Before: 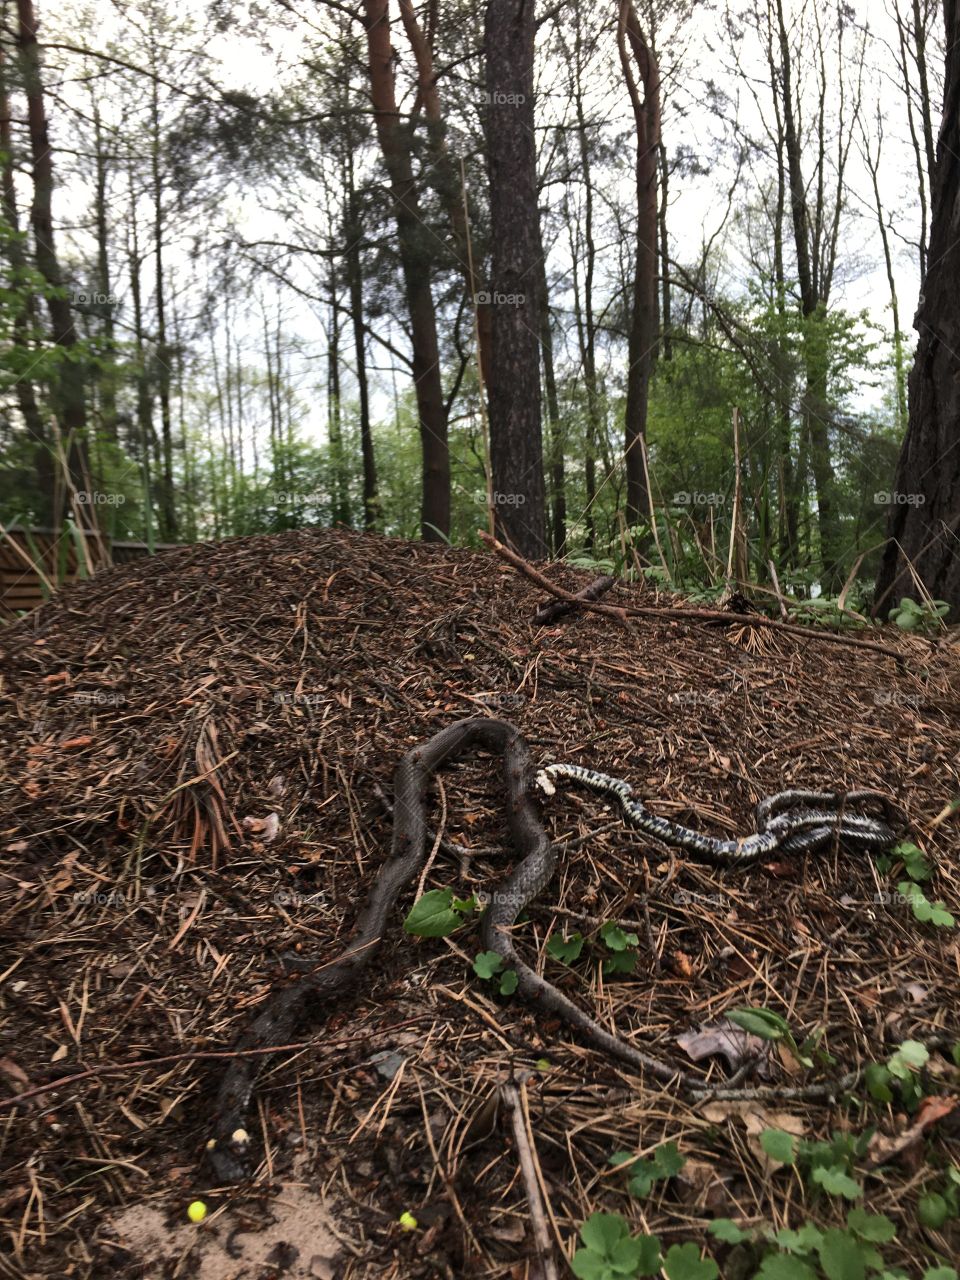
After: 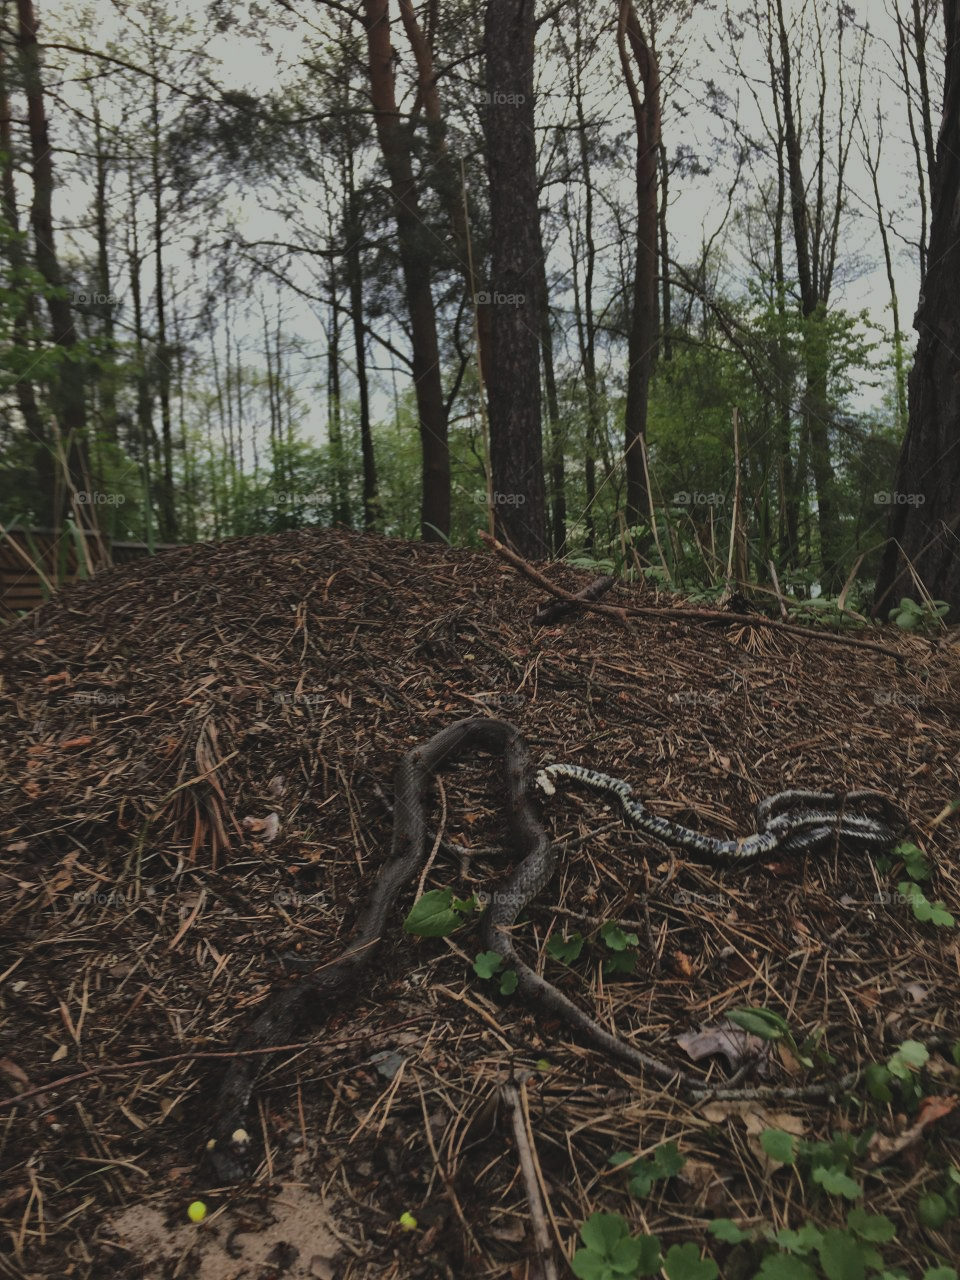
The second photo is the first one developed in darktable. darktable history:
color correction: highlights a* -2.56, highlights b* 2.29
haze removal: compatibility mode true, adaptive false
exposure: black level correction -0.017, exposure -1.055 EV, compensate highlight preservation false
shadows and highlights: shadows 24.92, highlights -24.37
